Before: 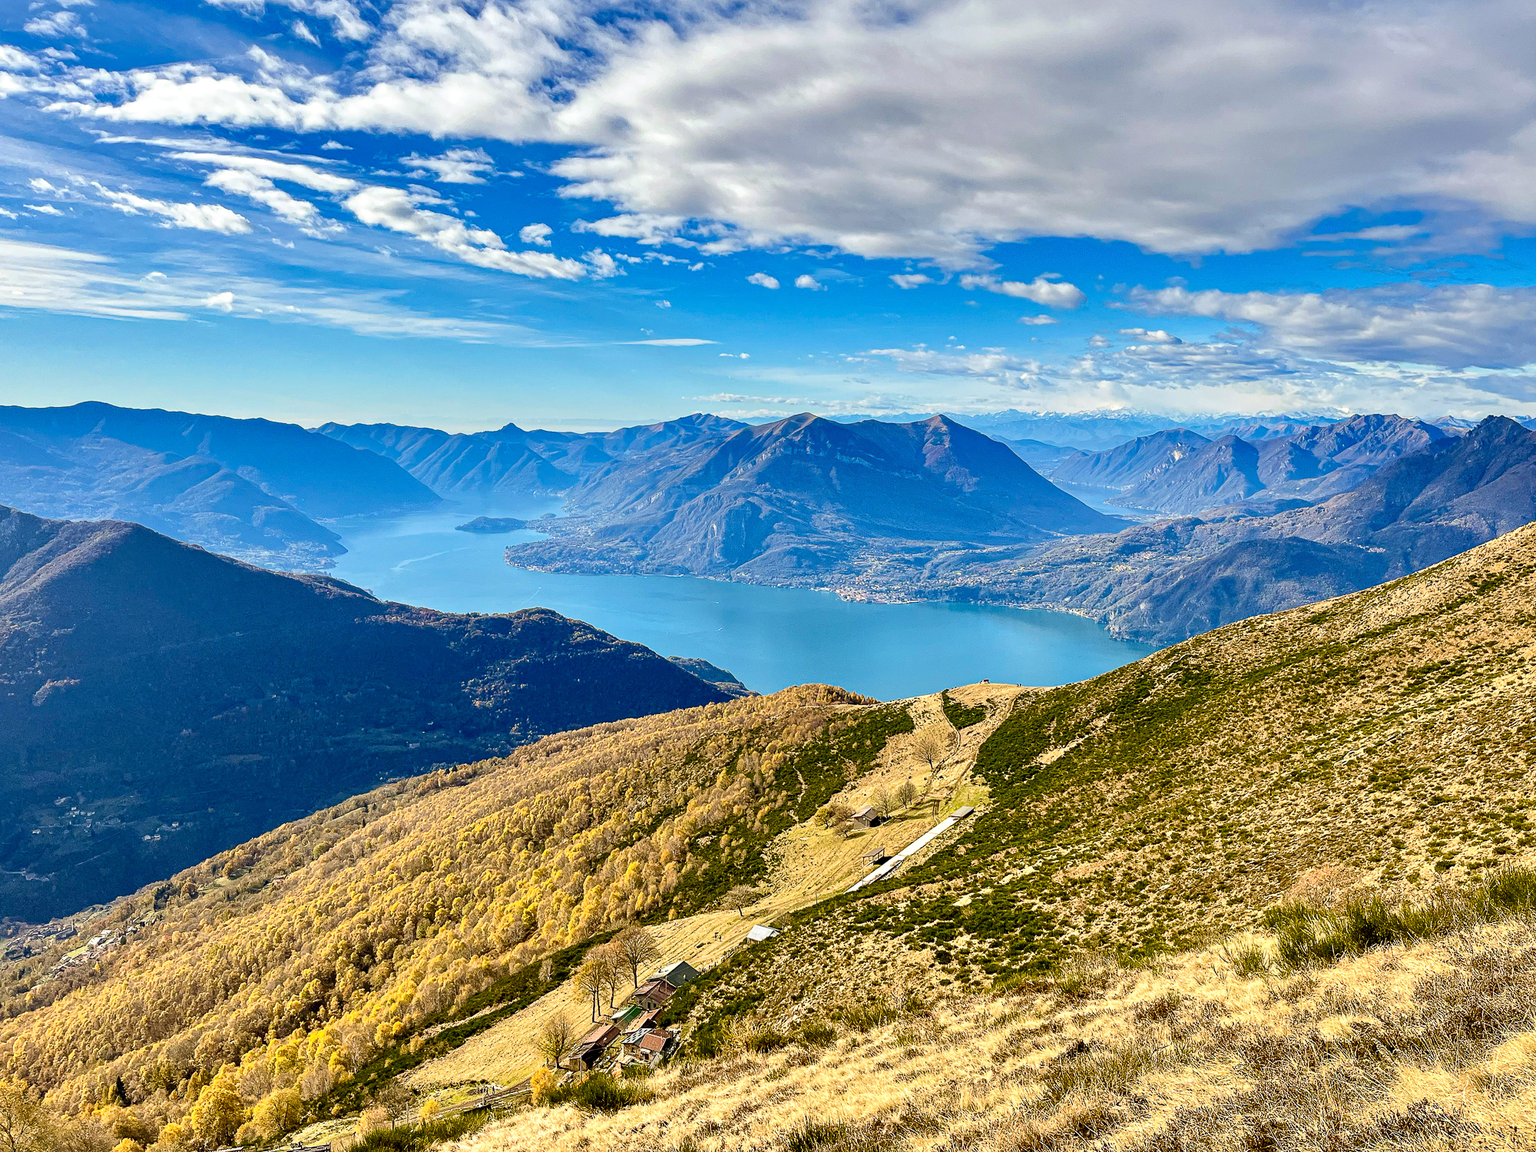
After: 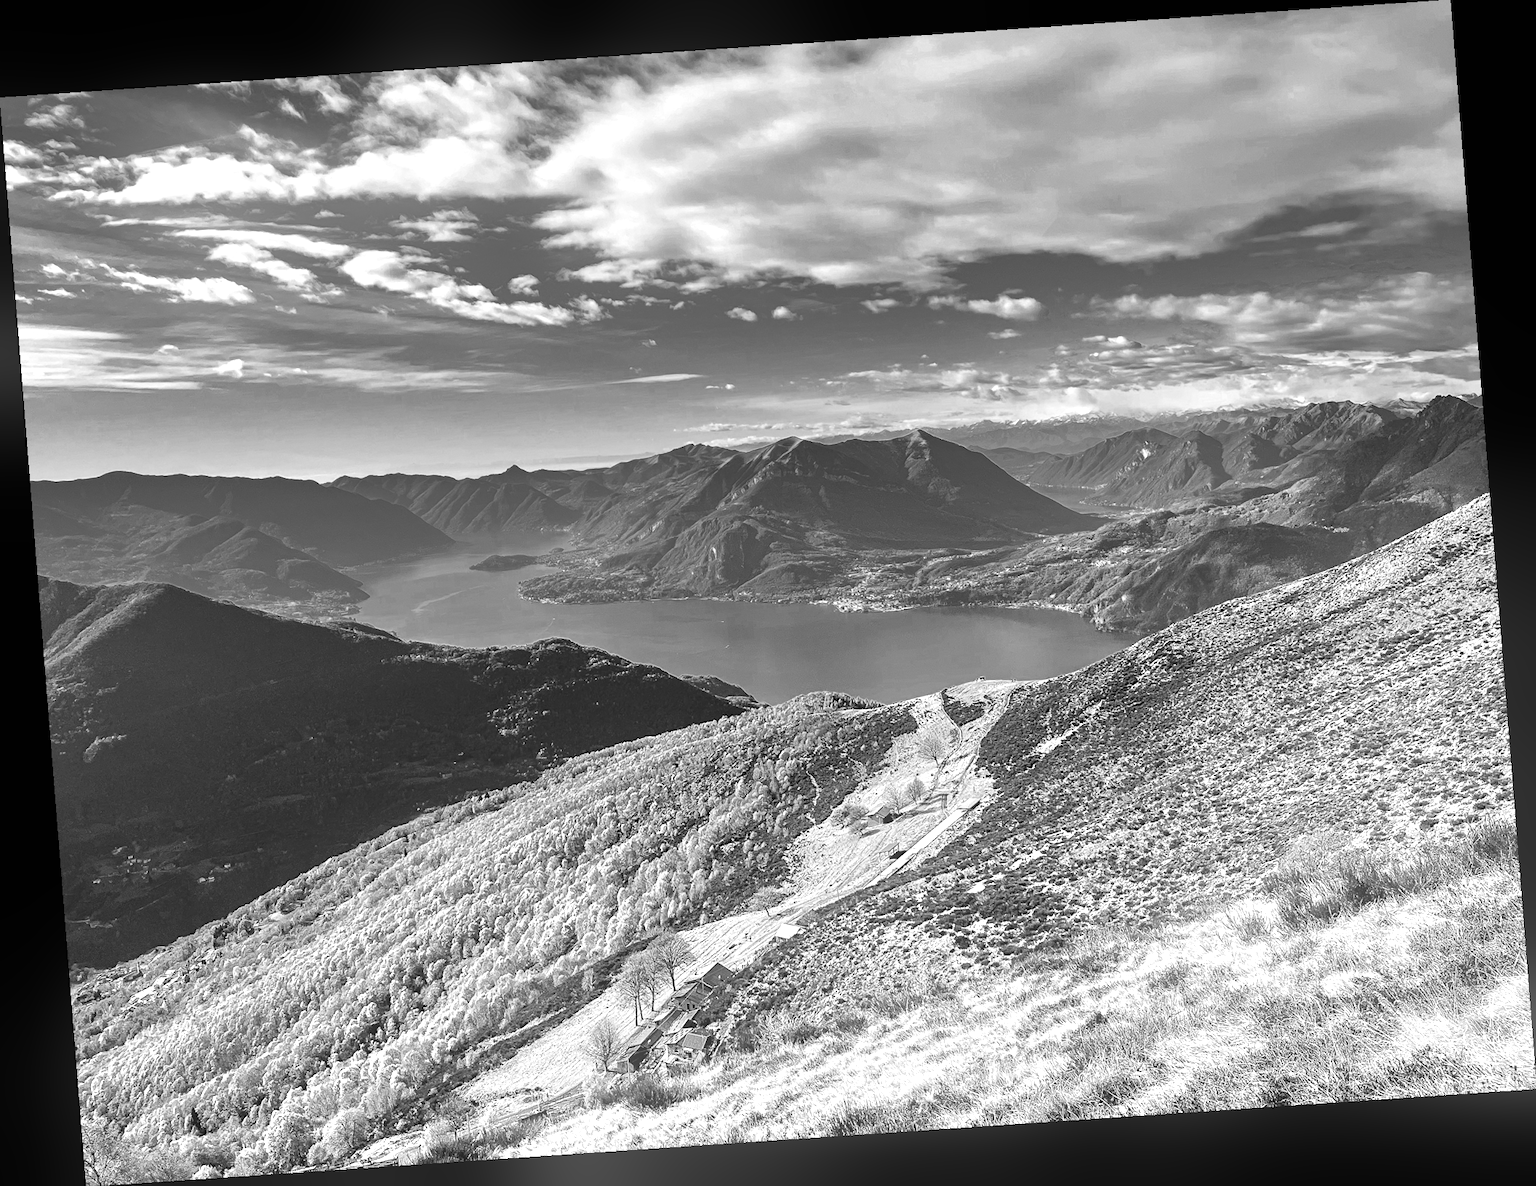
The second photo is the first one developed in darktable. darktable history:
color zones: curves: ch0 [(0.002, 0.593) (0.143, 0.417) (0.285, 0.541) (0.455, 0.289) (0.608, 0.327) (0.727, 0.283) (0.869, 0.571) (1, 0.603)]; ch1 [(0, 0) (0.143, 0) (0.286, 0) (0.429, 0) (0.571, 0) (0.714, 0) (0.857, 0)]
rotate and perspective: rotation -4.2°, shear 0.006, automatic cropping off
exposure: black level correction 0, exposure 1 EV, compensate exposure bias true, compensate highlight preservation false
bloom: size 15%, threshold 97%, strength 7%
